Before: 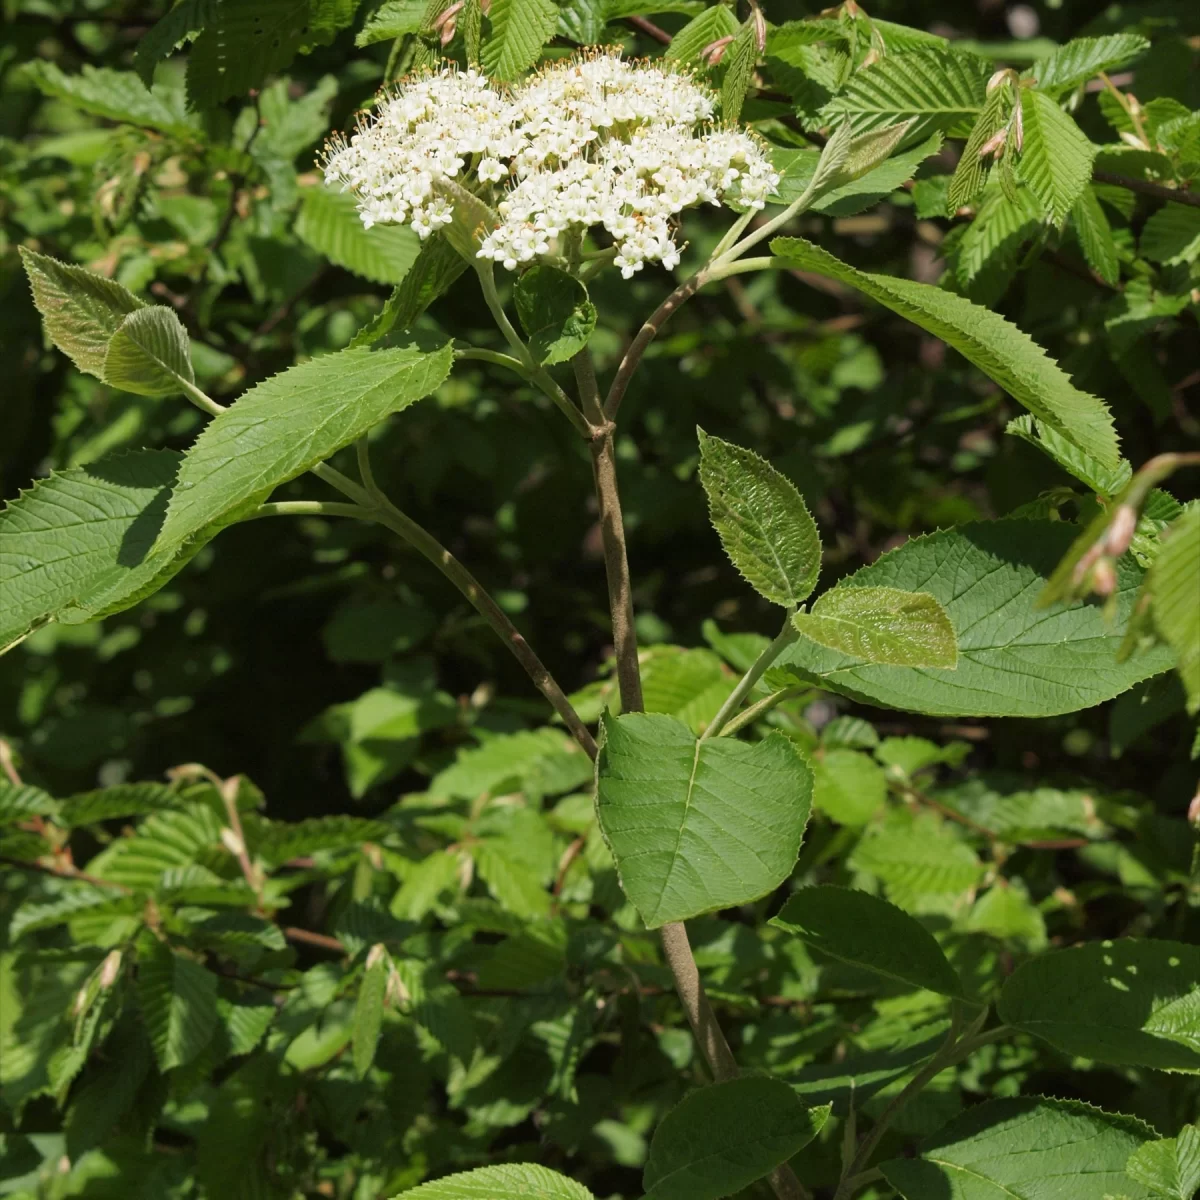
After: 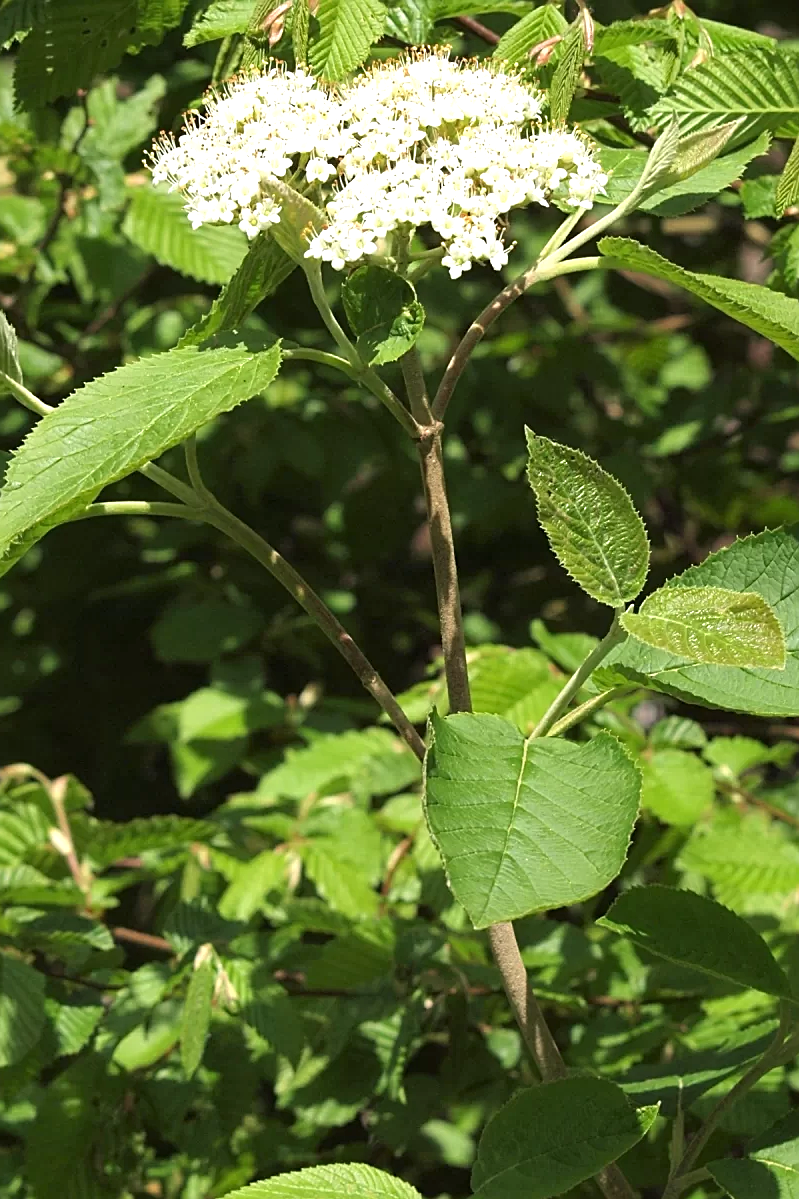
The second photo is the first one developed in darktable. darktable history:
exposure: black level correction 0, exposure 0.698 EV, compensate highlight preservation false
crop and rotate: left 14.388%, right 18.957%
sharpen: on, module defaults
